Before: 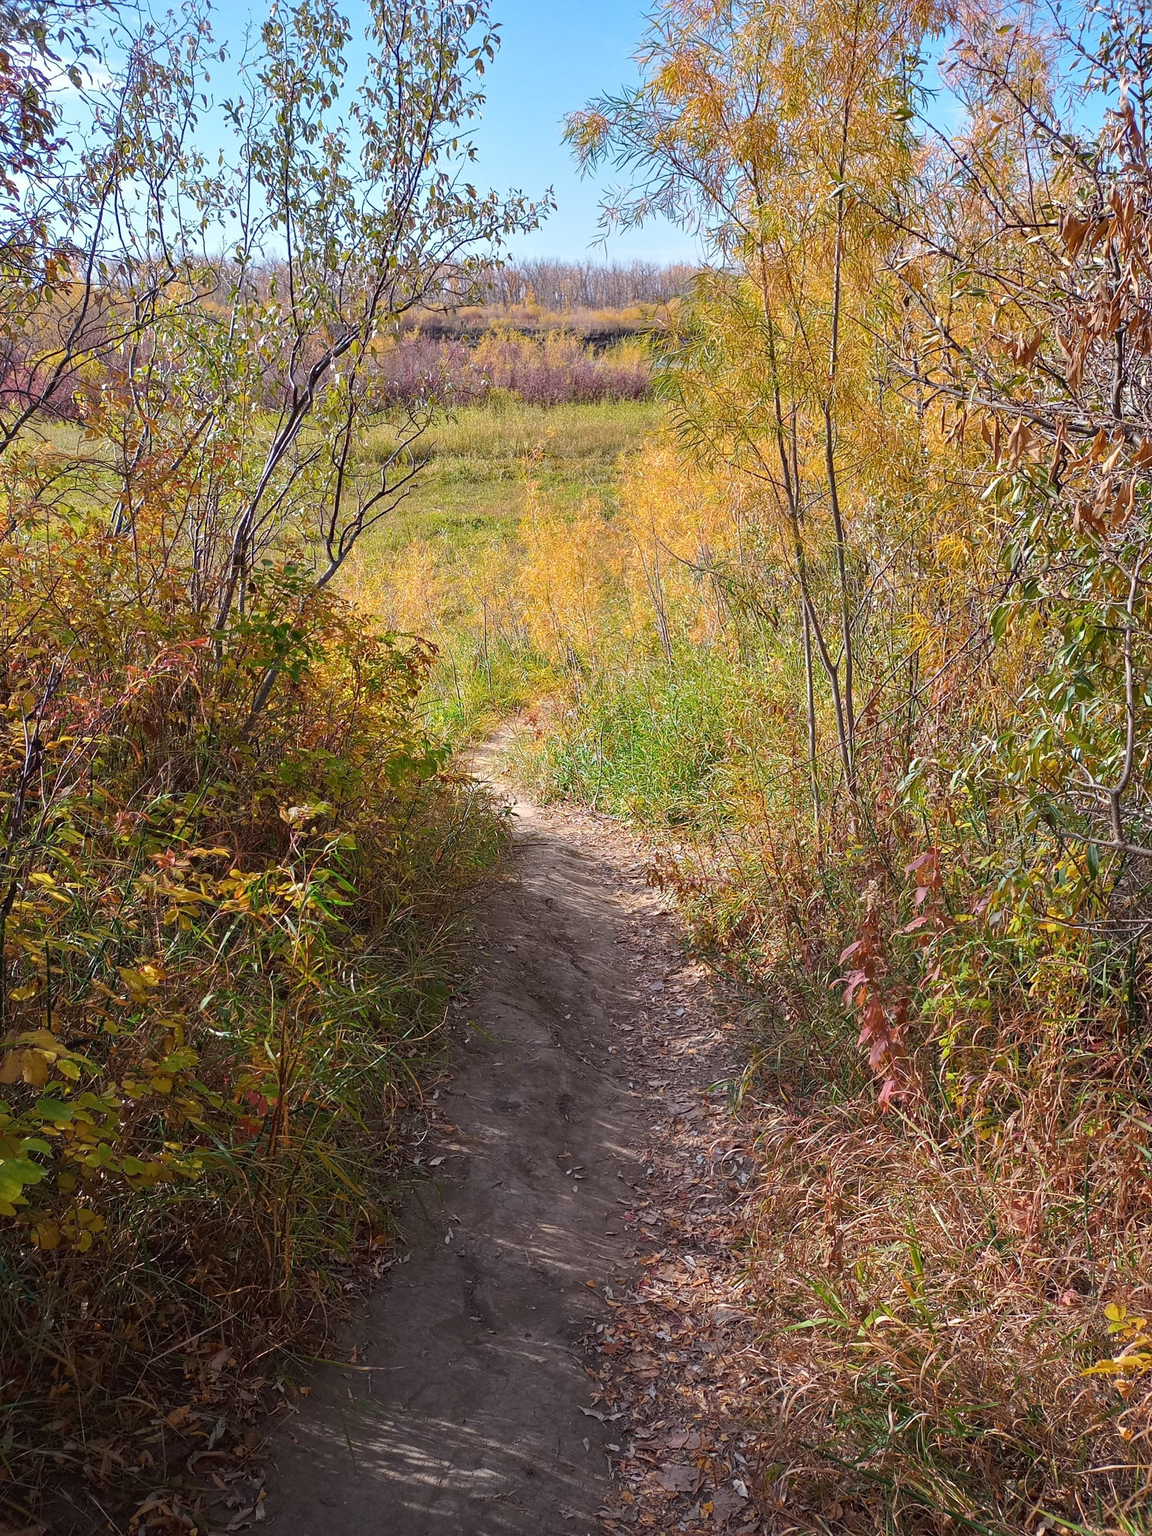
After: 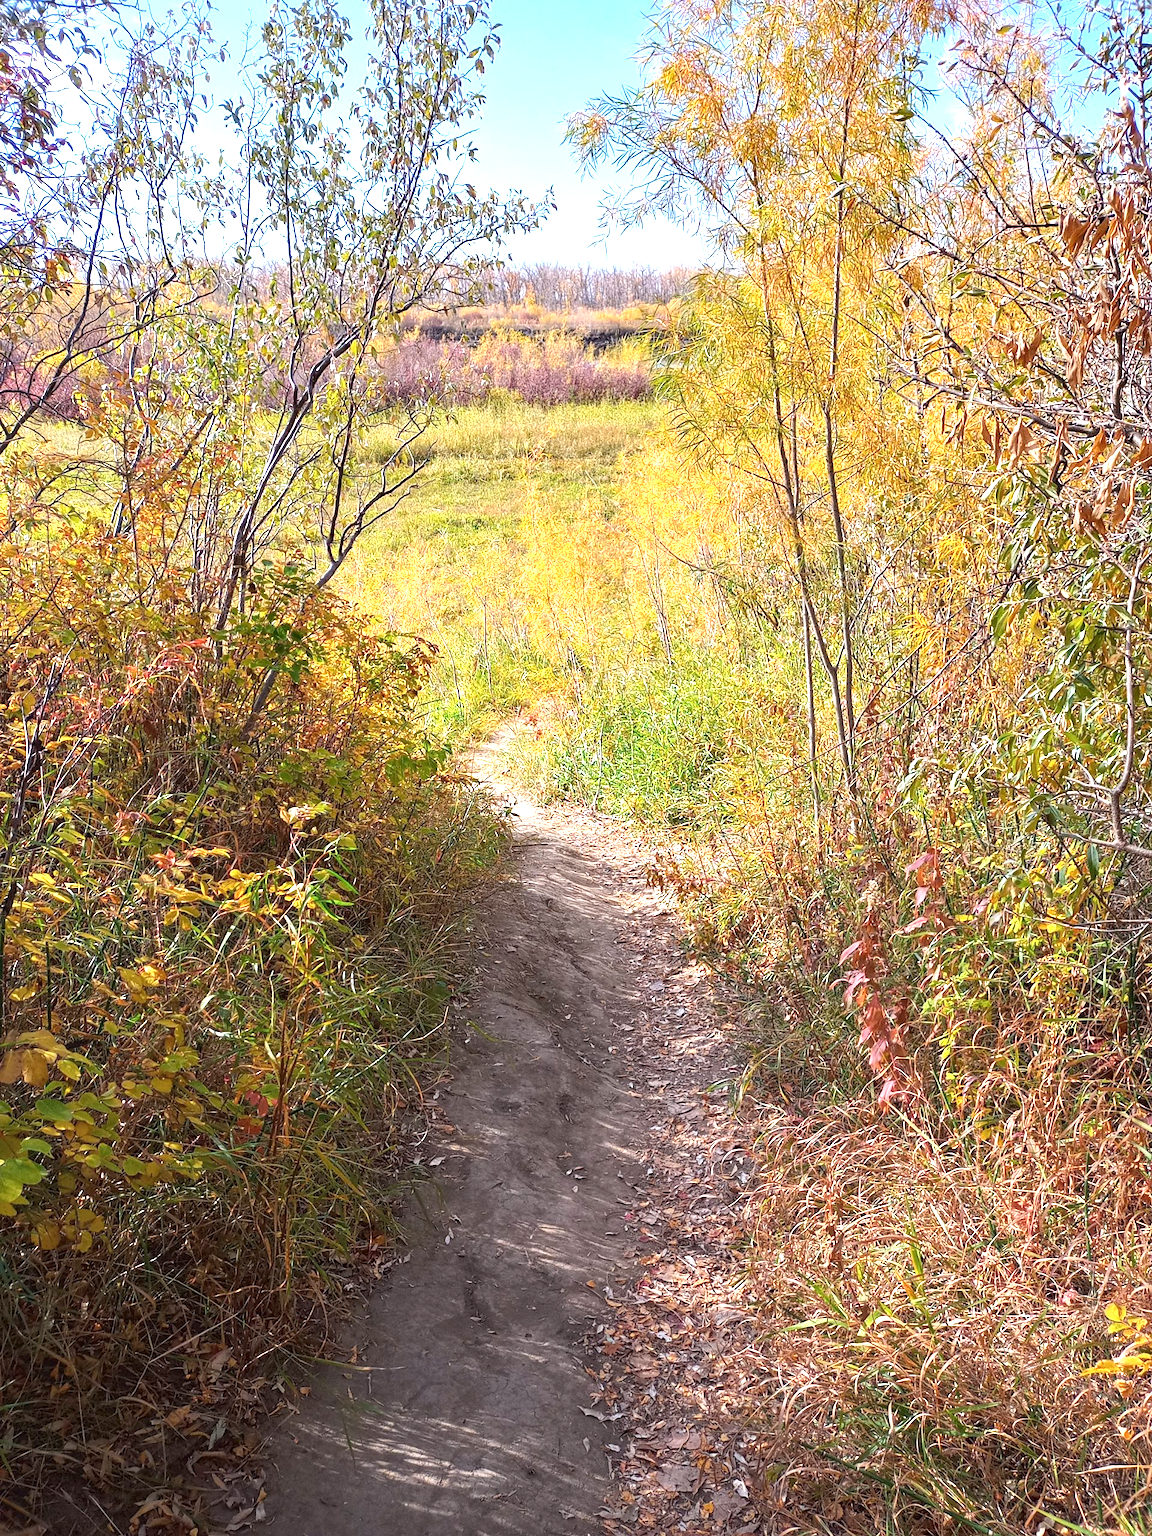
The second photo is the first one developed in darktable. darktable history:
exposure: exposure 1 EV, compensate highlight preservation false
local contrast: highlights 107%, shadows 100%, detail 119%, midtone range 0.2
